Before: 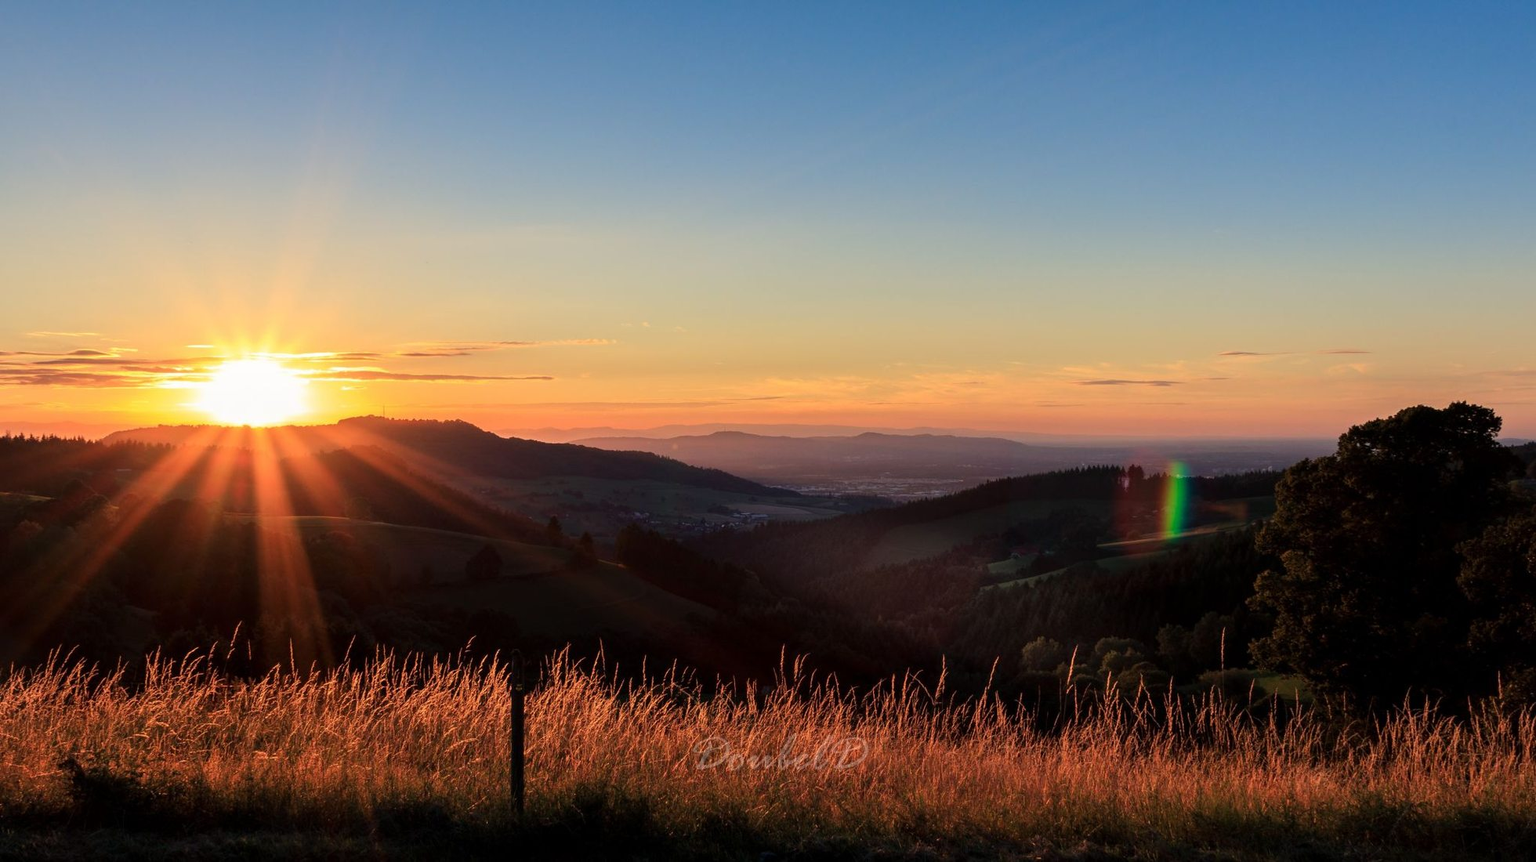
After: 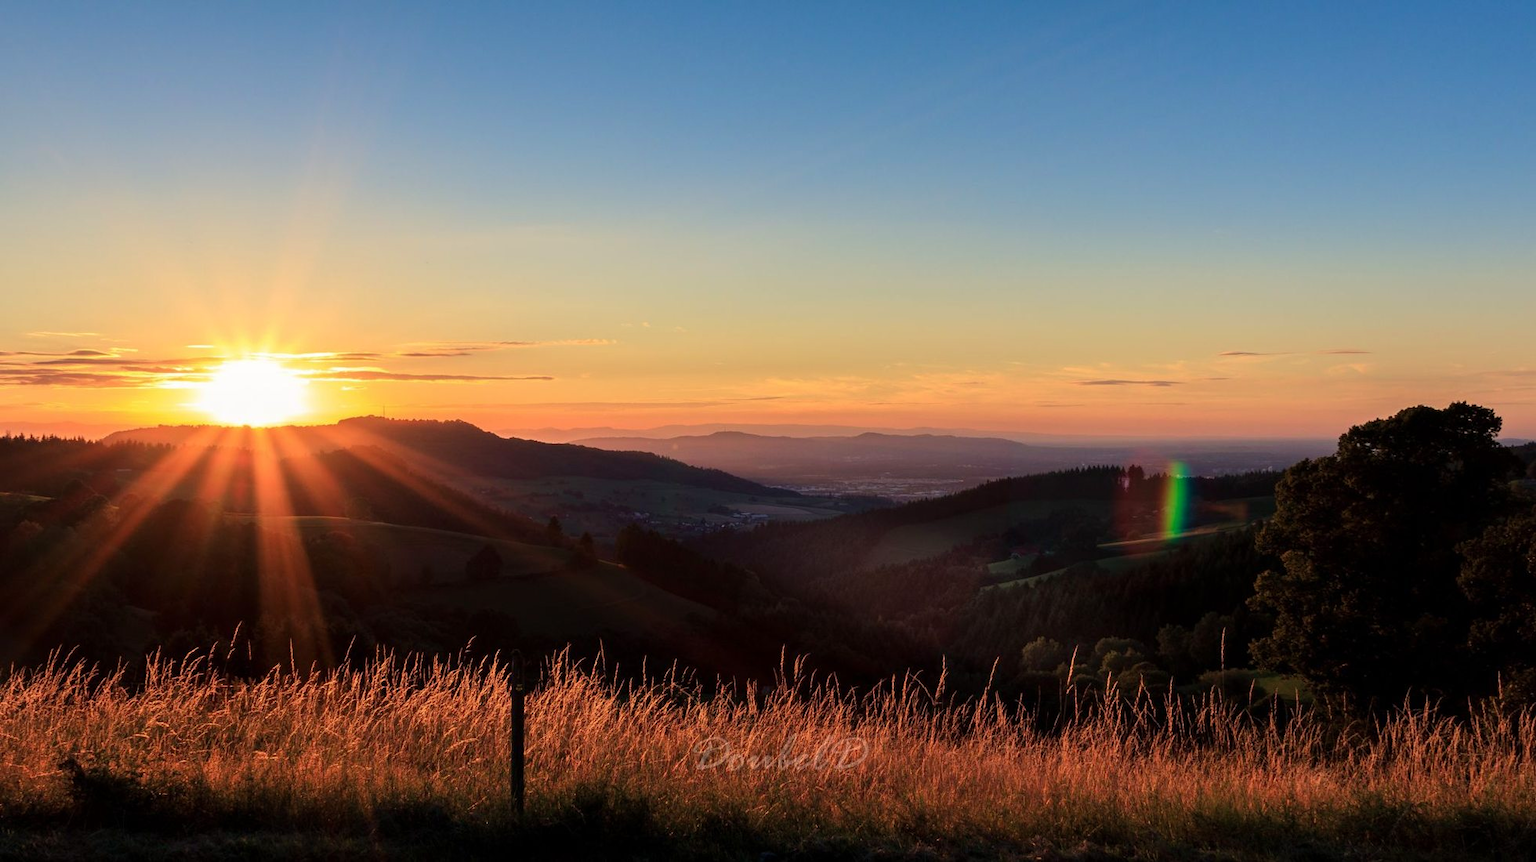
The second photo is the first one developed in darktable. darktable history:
velvia: strength 14.88%
